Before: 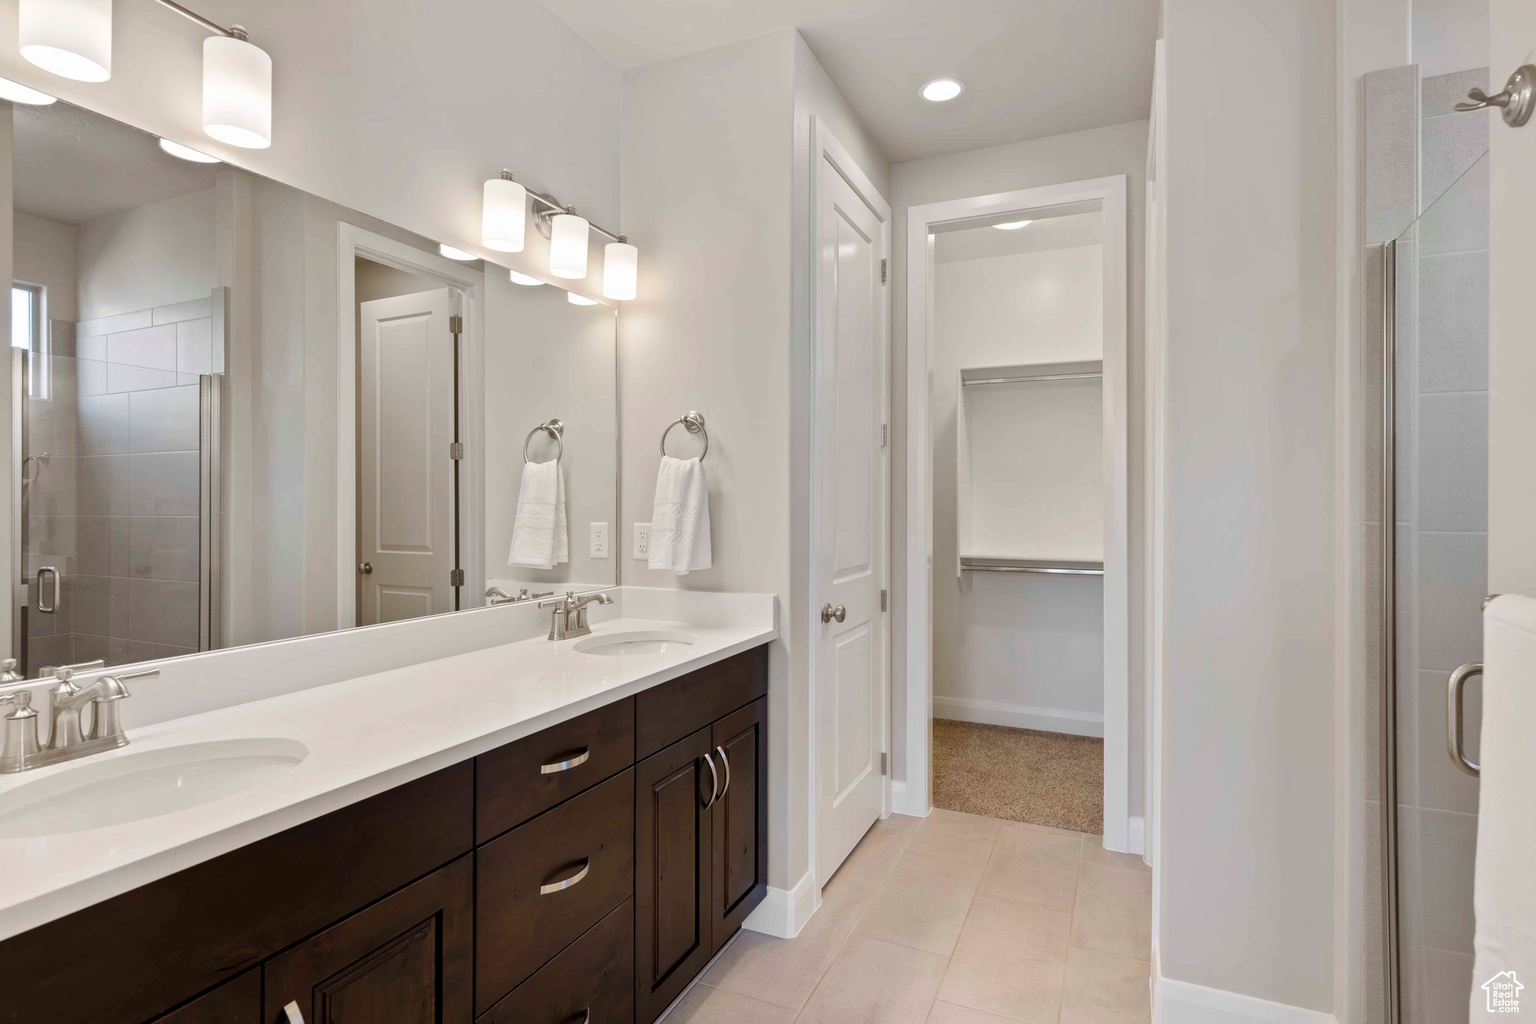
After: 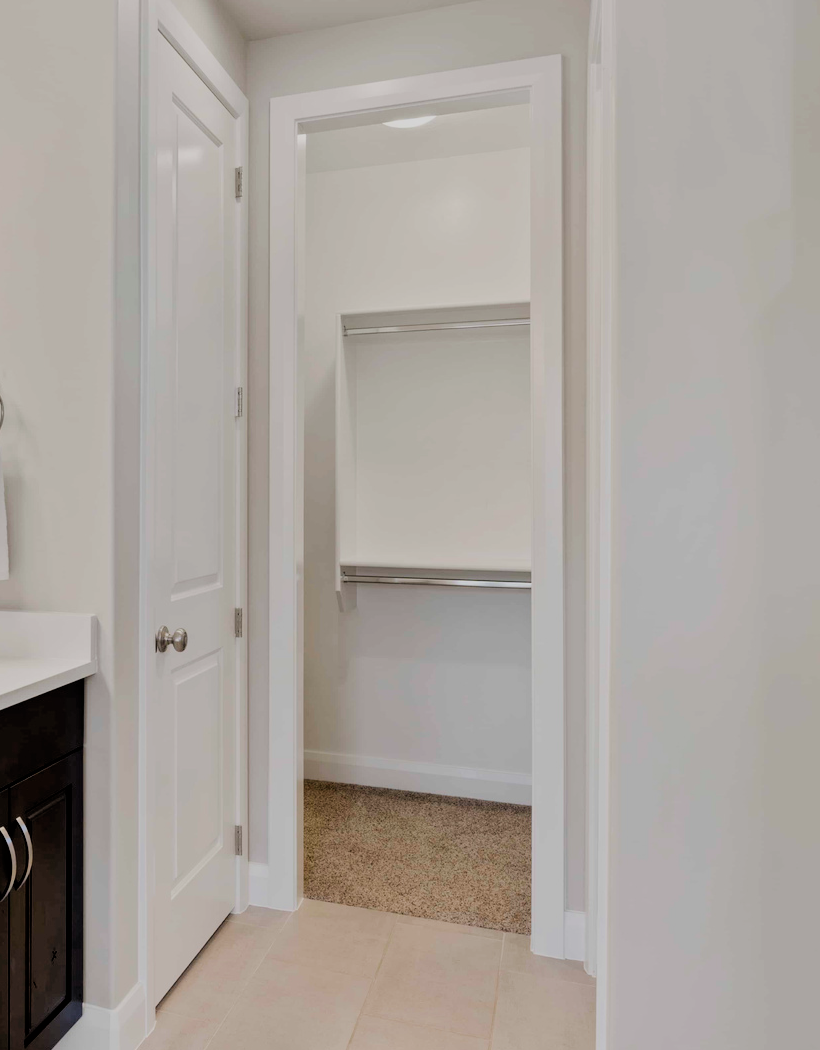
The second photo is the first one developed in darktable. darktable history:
filmic rgb: black relative exposure -4.1 EV, white relative exposure 5.11 EV, hardness 2.13, contrast 1.174, iterations of high-quality reconstruction 0
crop: left 45.914%, top 13.068%, right 14.022%, bottom 9.976%
